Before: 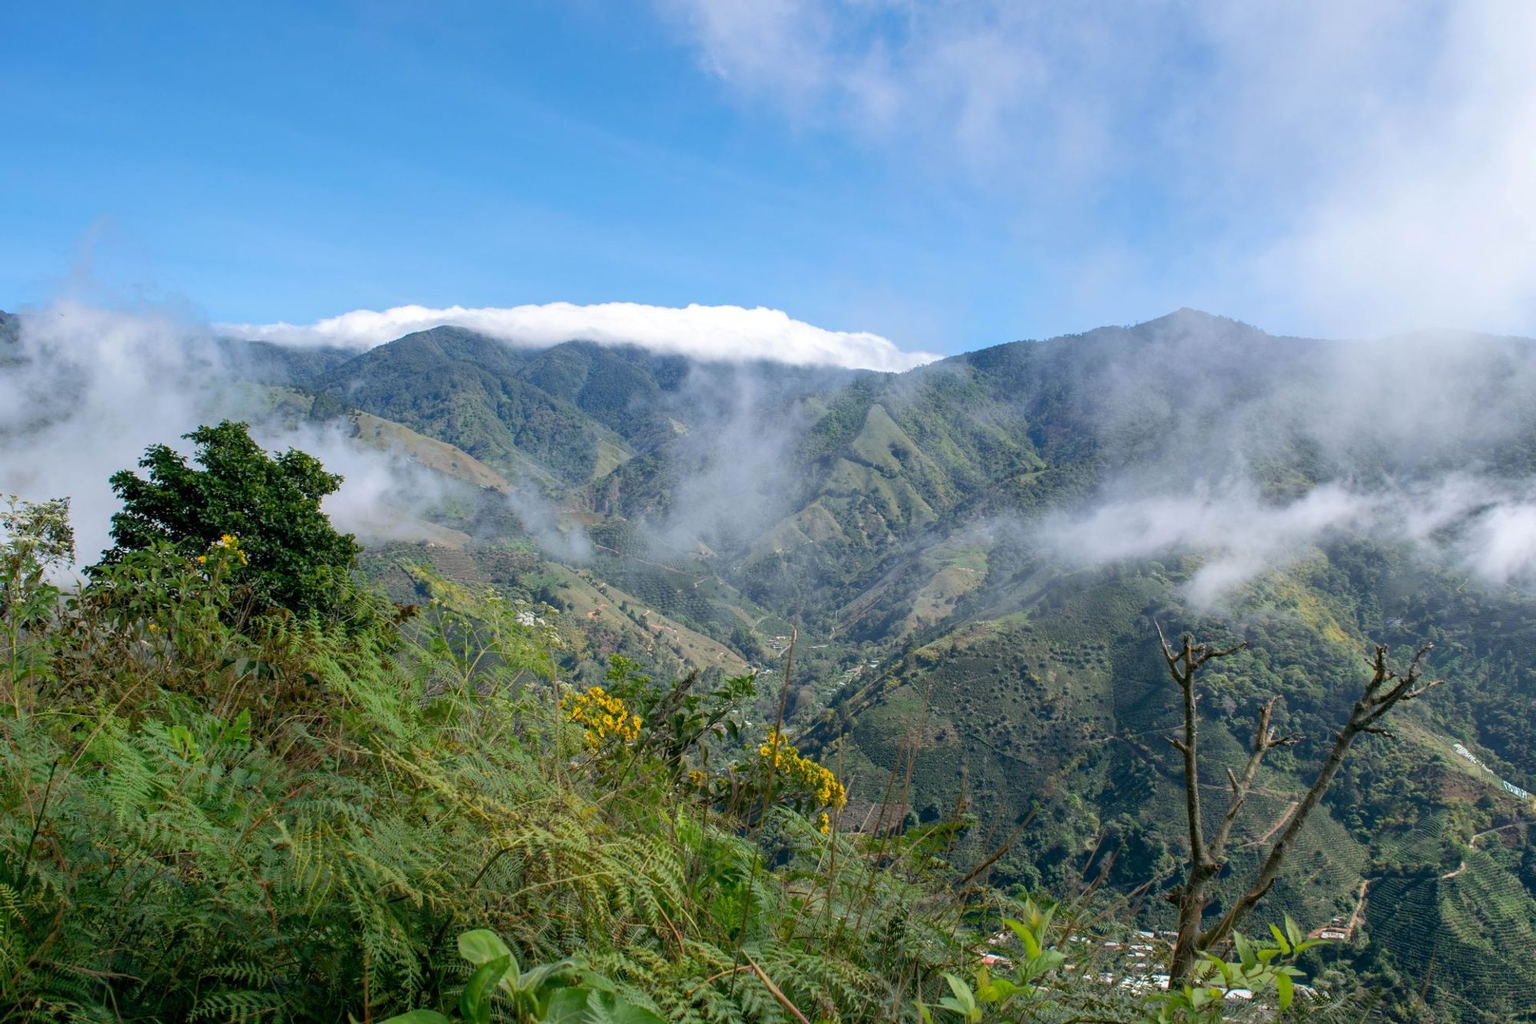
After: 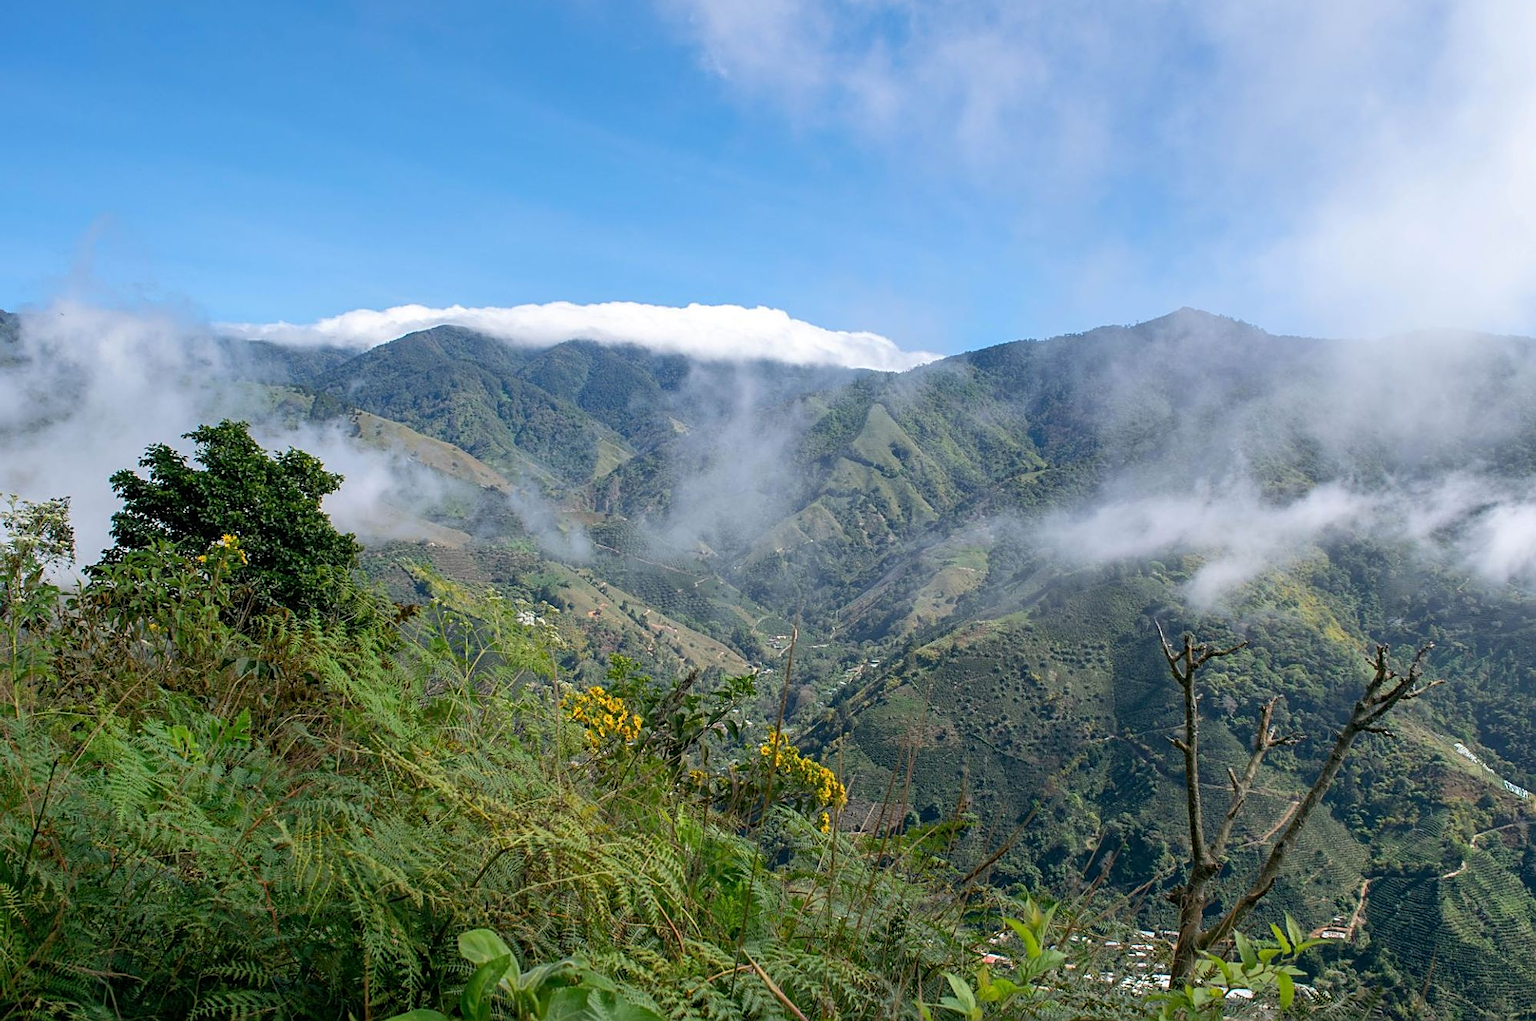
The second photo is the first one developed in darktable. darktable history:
sharpen: amount 0.496
crop: top 0.115%, bottom 0.098%
